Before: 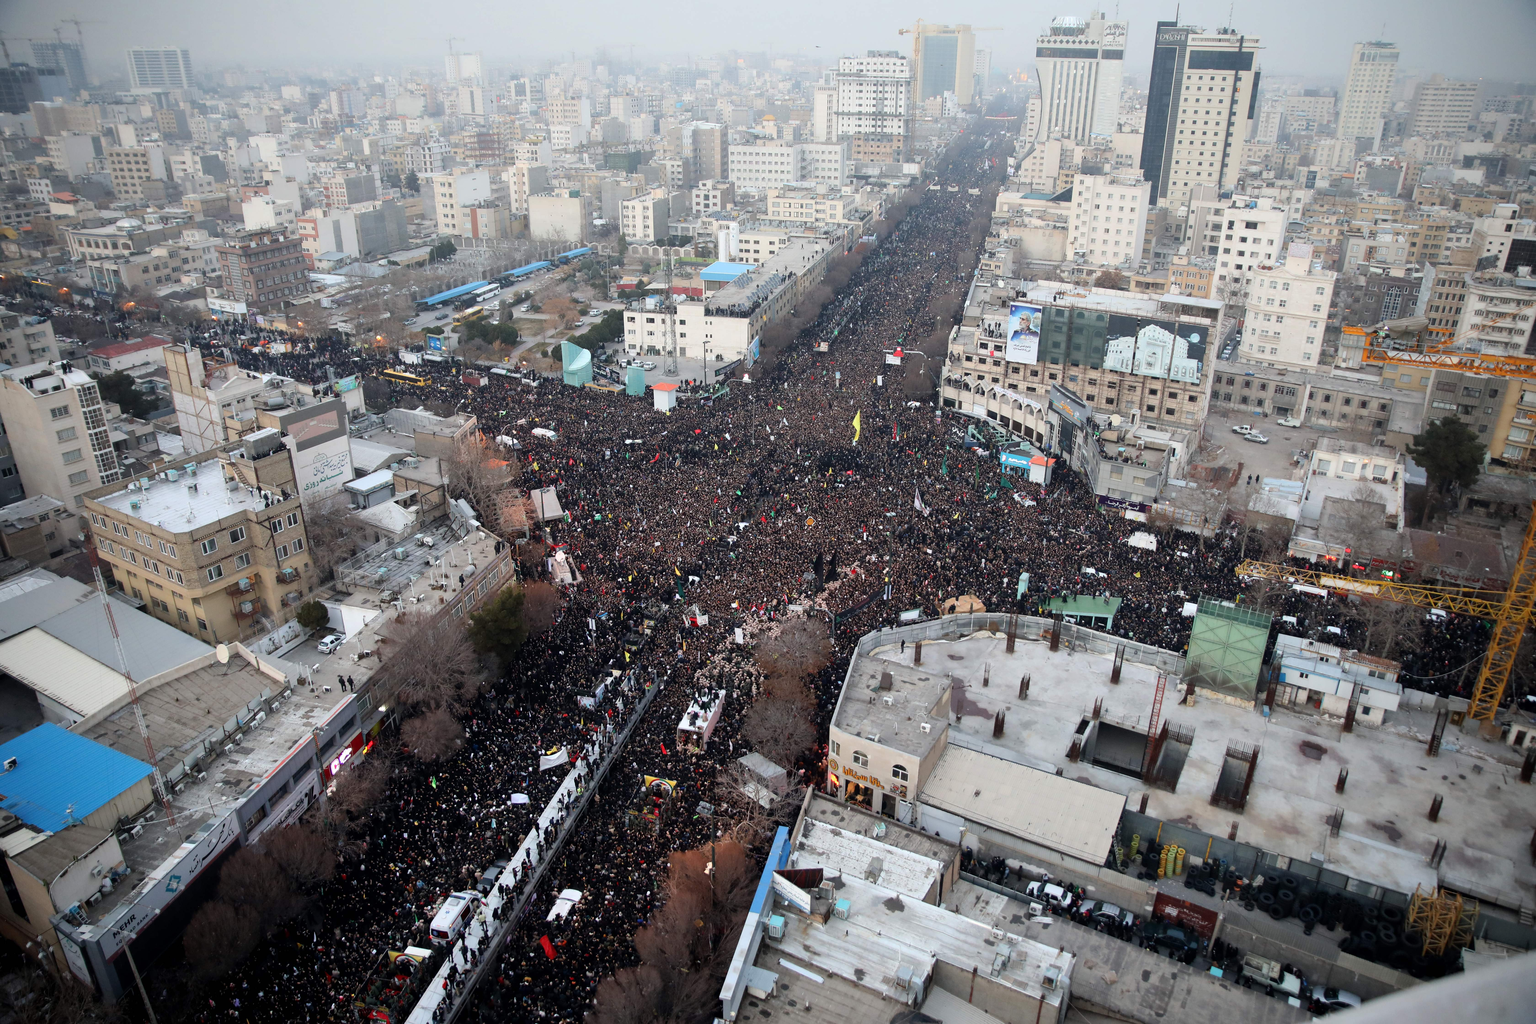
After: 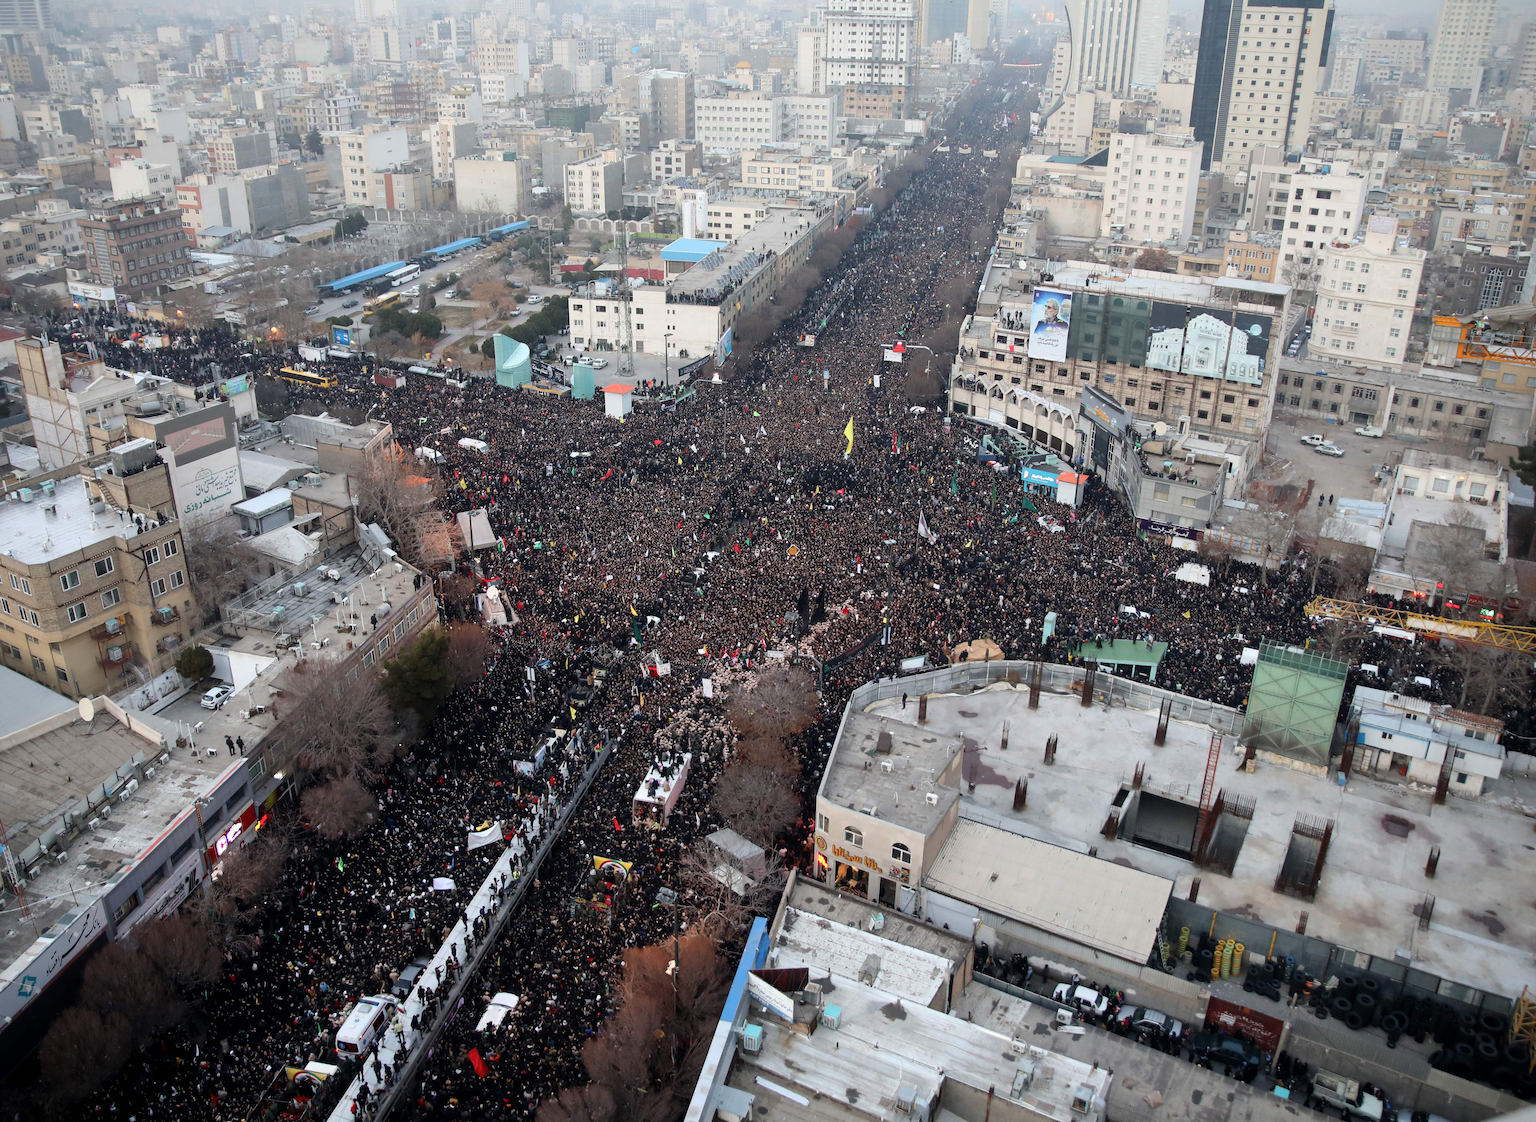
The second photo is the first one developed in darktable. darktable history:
crop: left 9.843%, top 6.253%, right 7.011%, bottom 2.611%
